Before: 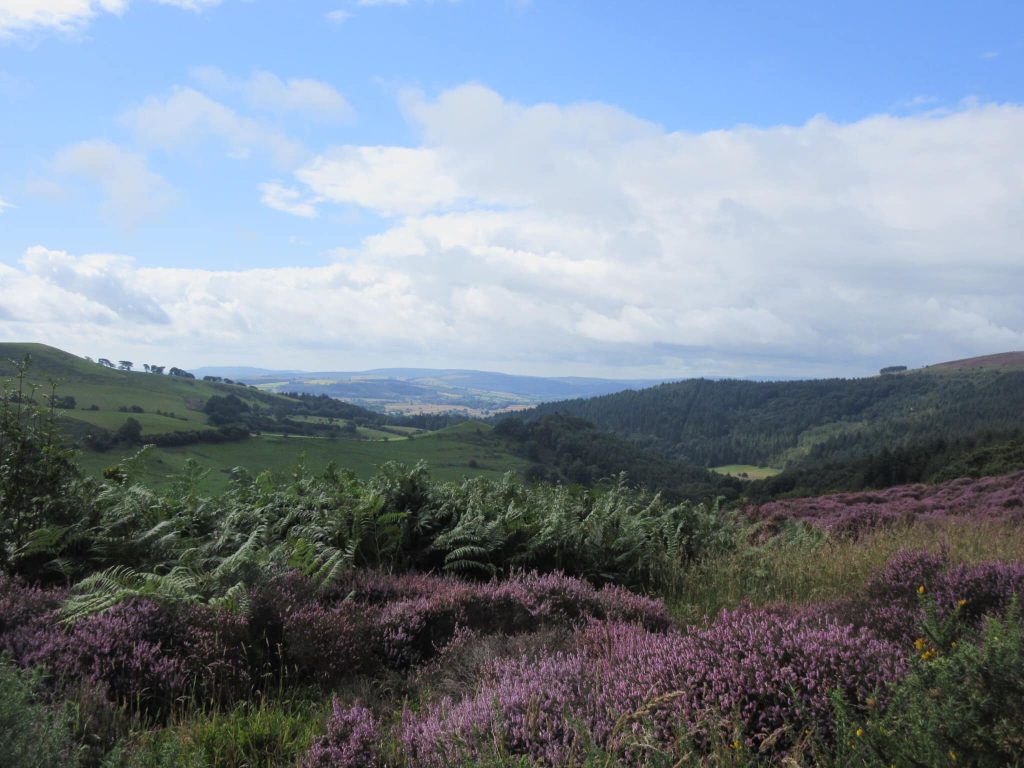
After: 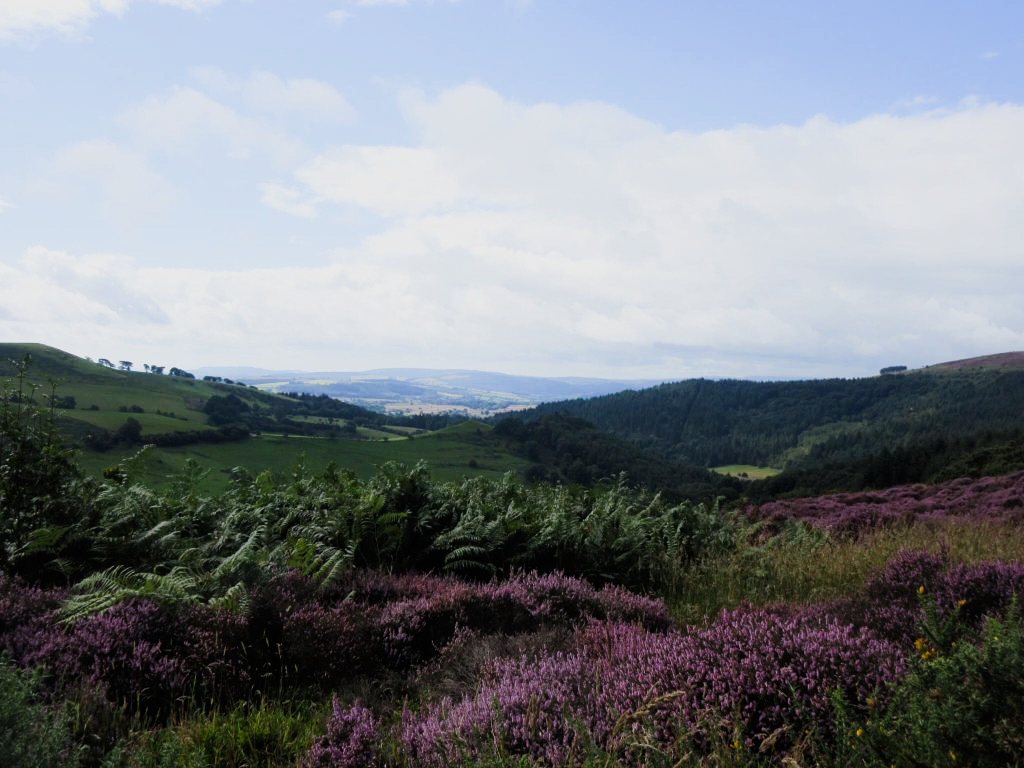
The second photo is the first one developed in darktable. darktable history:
sigmoid: contrast 1.7
tone equalizer: -8 EV -0.001 EV, -7 EV 0.001 EV, -6 EV -0.002 EV, -5 EV -0.003 EV, -4 EV -0.062 EV, -3 EV -0.222 EV, -2 EV -0.267 EV, -1 EV 0.105 EV, +0 EV 0.303 EV
